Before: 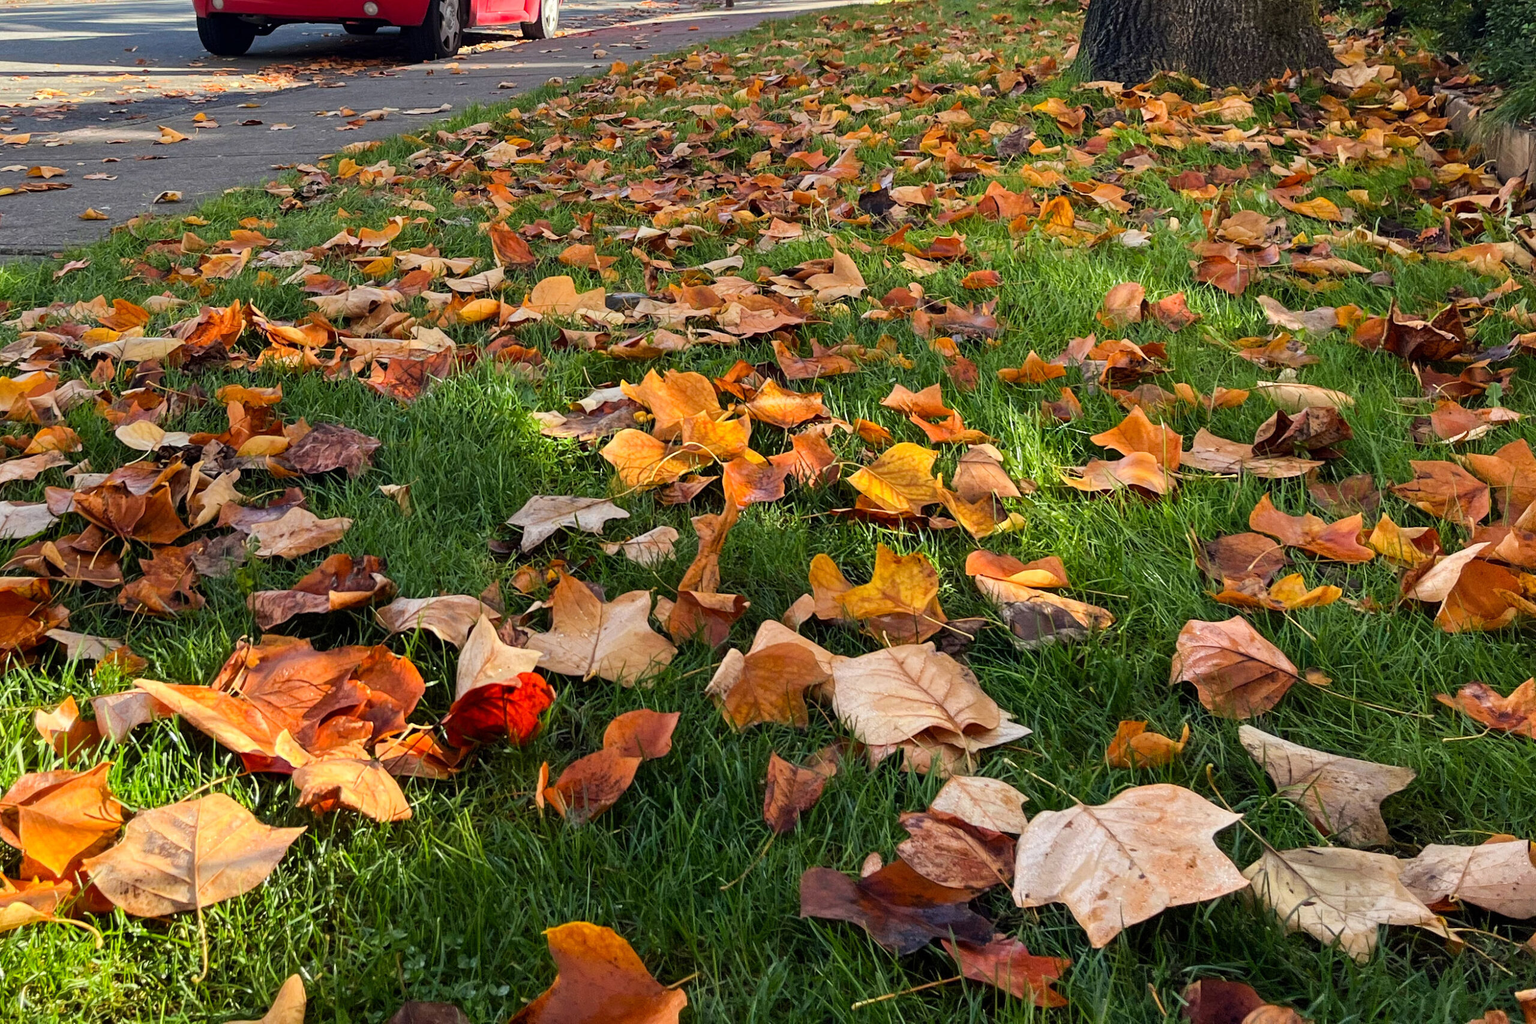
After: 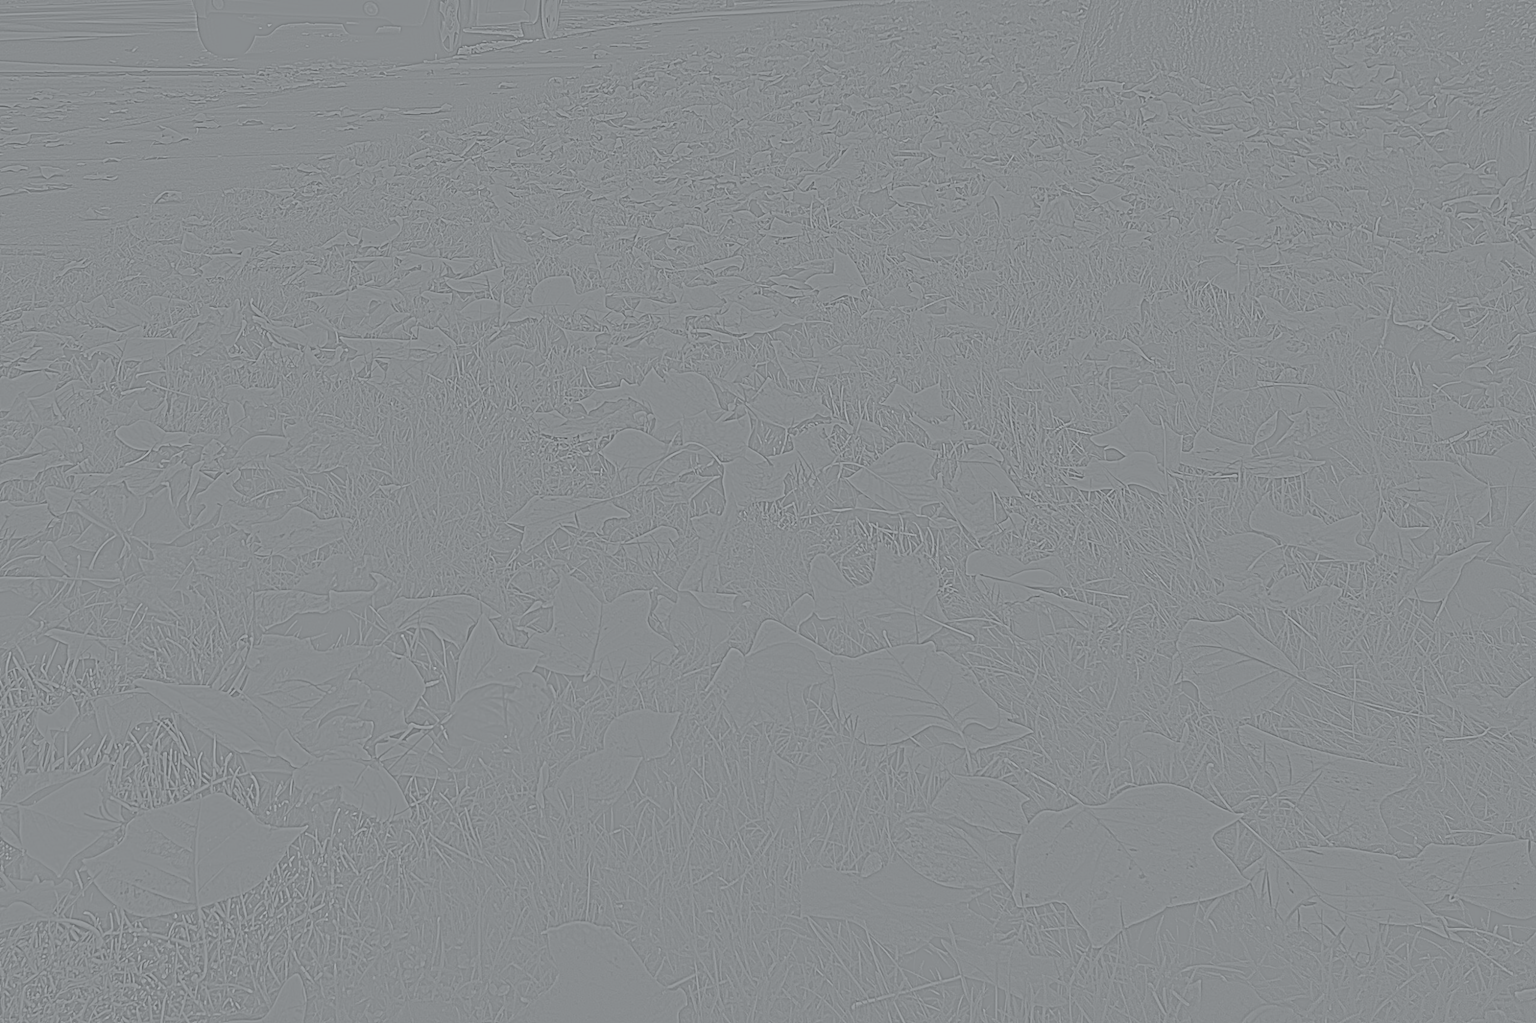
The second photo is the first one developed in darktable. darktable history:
color contrast: green-magenta contrast 1.12, blue-yellow contrast 1.95, unbound 0
highpass: sharpness 5.84%, contrast boost 8.44%
tone curve: curves: ch0 [(0, 0) (0.037, 0.011) (0.131, 0.108) (0.279, 0.279) (0.476, 0.554) (0.617, 0.693) (0.704, 0.77) (0.813, 0.852) (0.916, 0.924) (1, 0.993)]; ch1 [(0, 0) (0.318, 0.278) (0.444, 0.427) (0.493, 0.492) (0.508, 0.502) (0.534, 0.529) (0.562, 0.563) (0.626, 0.662) (0.746, 0.764) (1, 1)]; ch2 [(0, 0) (0.316, 0.292) (0.381, 0.37) (0.423, 0.448) (0.476, 0.492) (0.502, 0.498) (0.522, 0.518) (0.533, 0.532) (0.586, 0.631) (0.634, 0.663) (0.7, 0.7) (0.861, 0.808) (1, 0.951)], color space Lab, independent channels, preserve colors none
exposure: exposure 0.131 EV, compensate highlight preservation false
